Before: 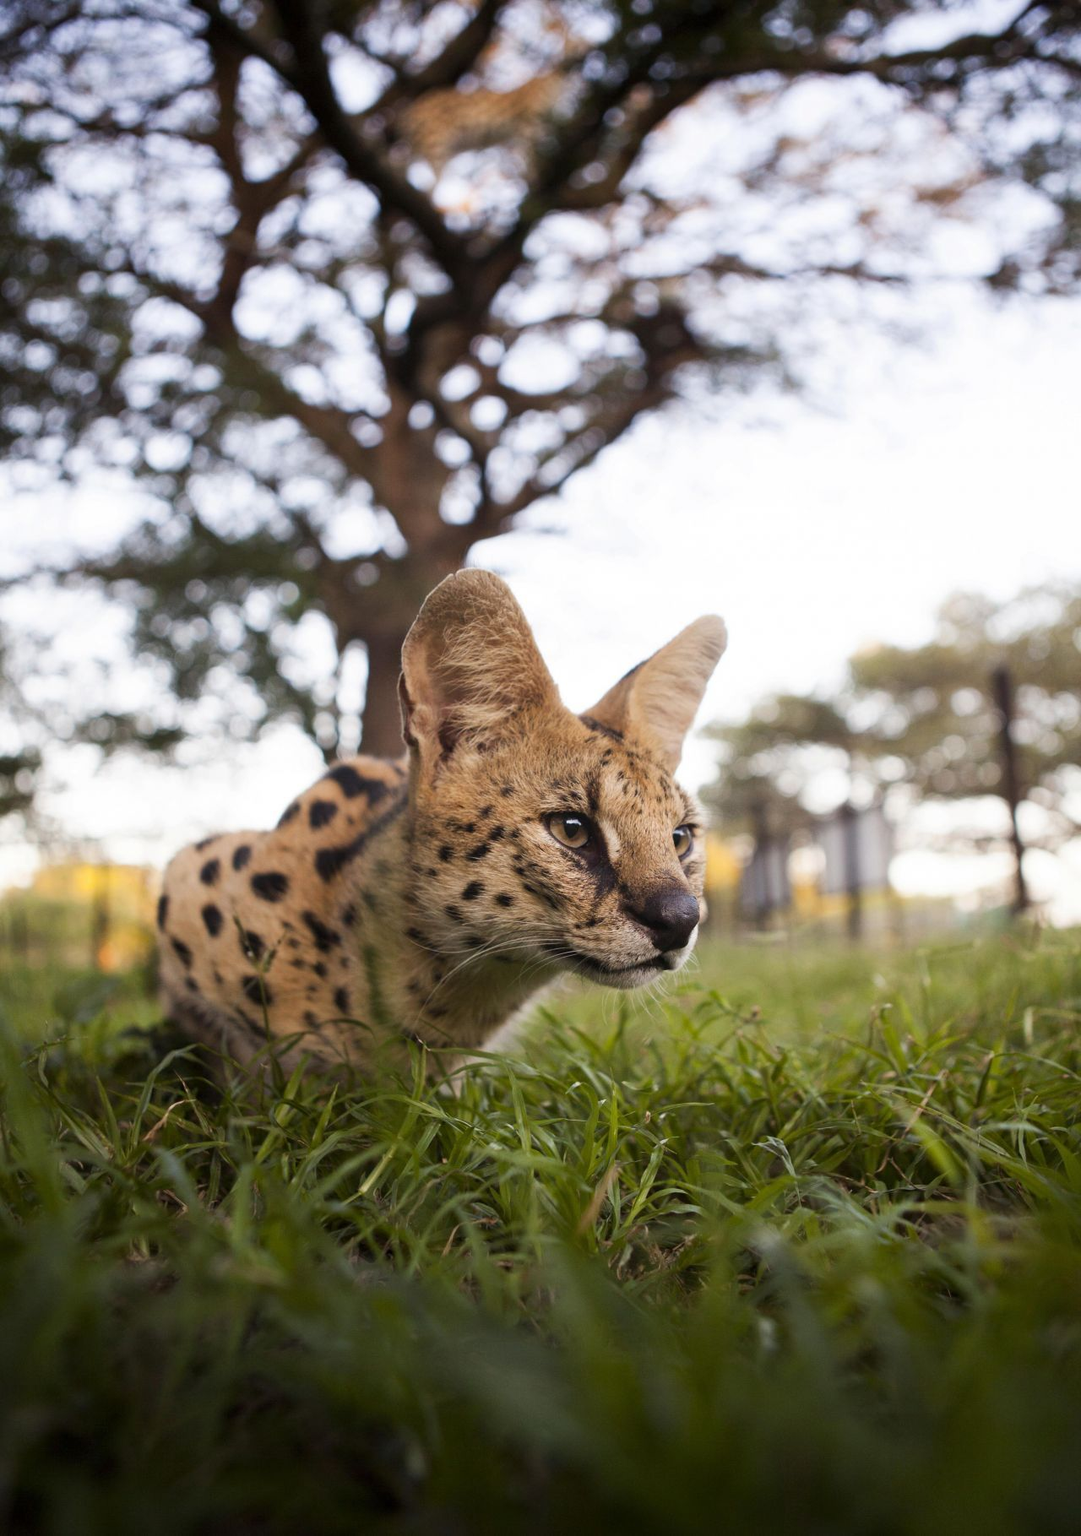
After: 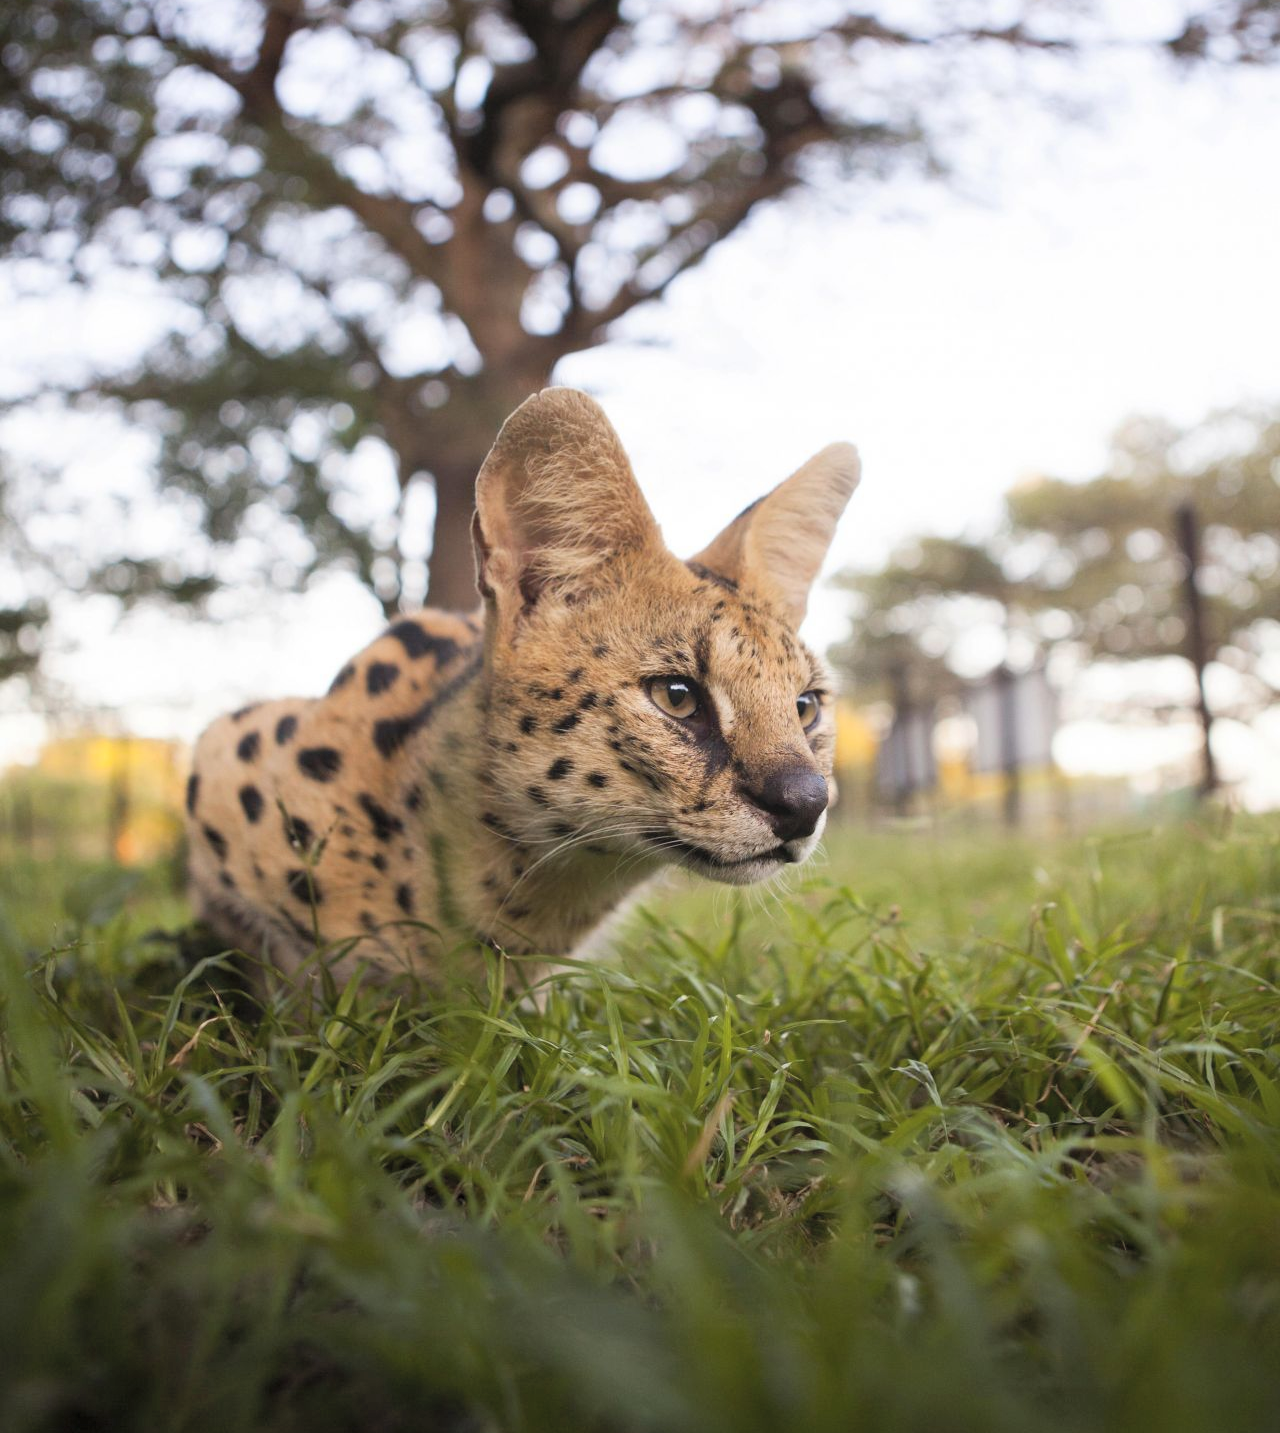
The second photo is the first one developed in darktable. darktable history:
crop and rotate: top 15.769%, bottom 5.427%
contrast brightness saturation: brightness 0.135
